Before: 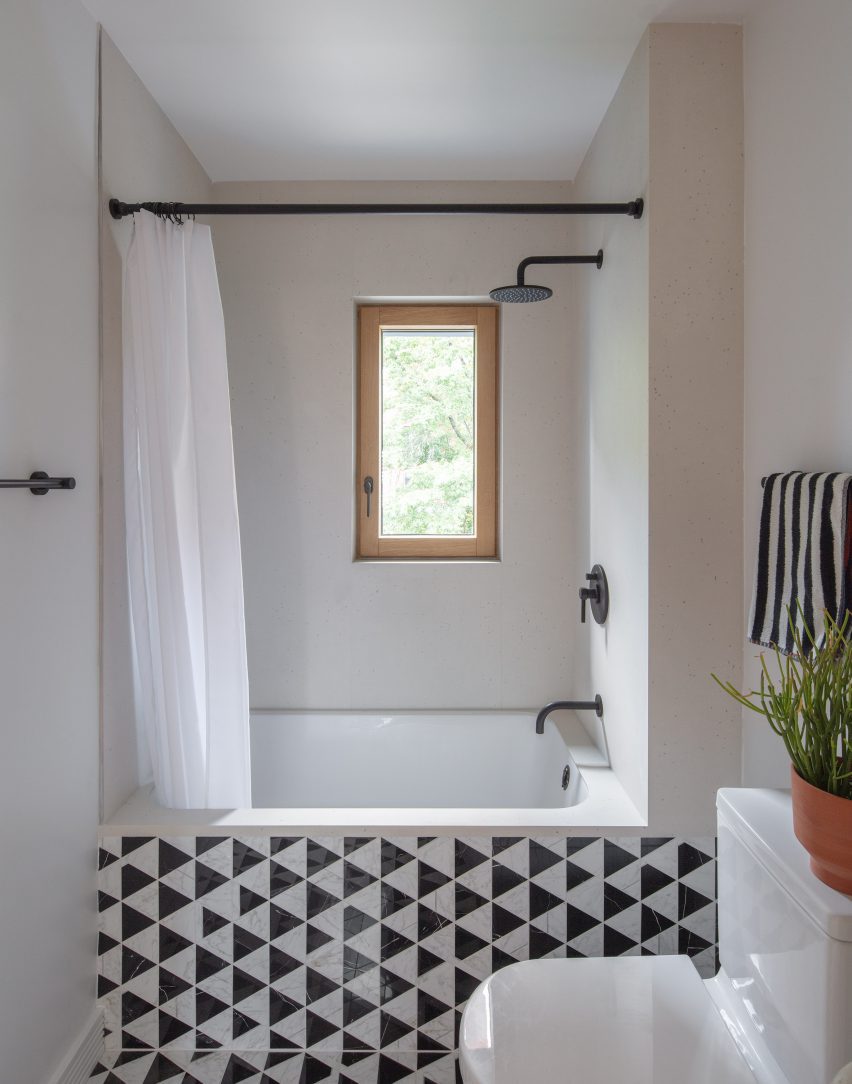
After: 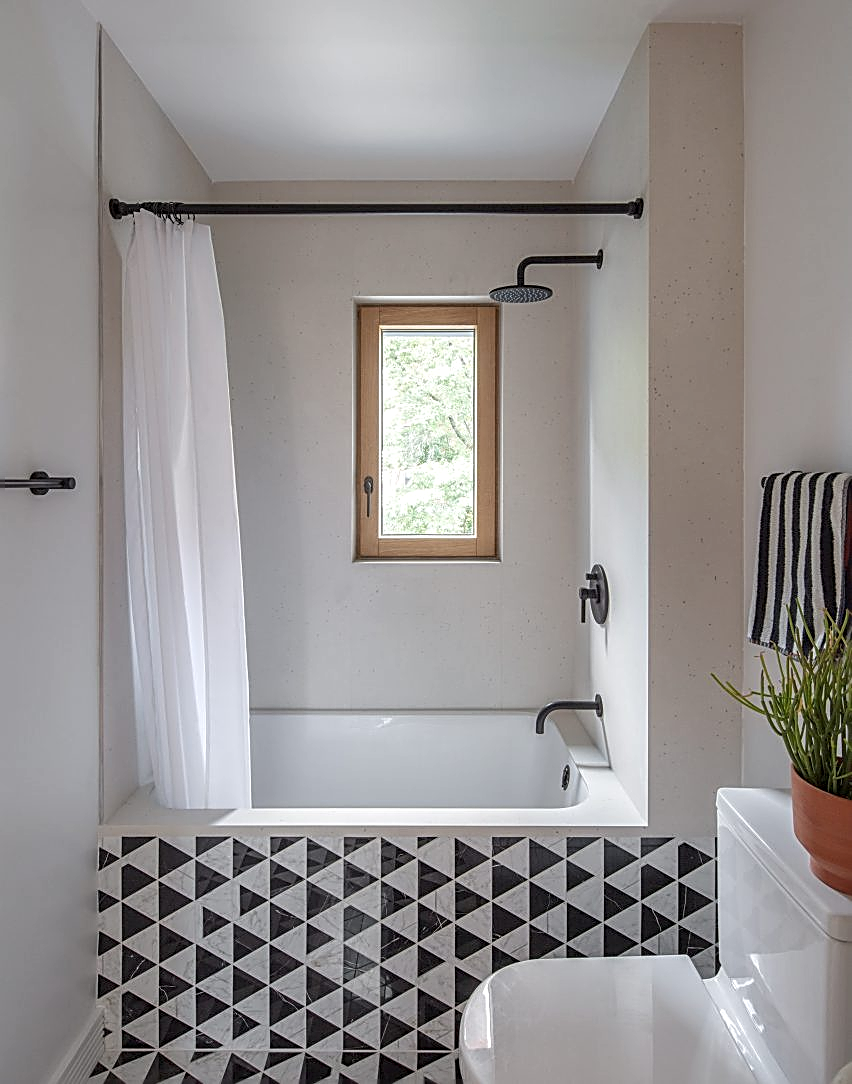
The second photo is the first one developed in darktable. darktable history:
local contrast: on, module defaults
sharpen: amount 1
